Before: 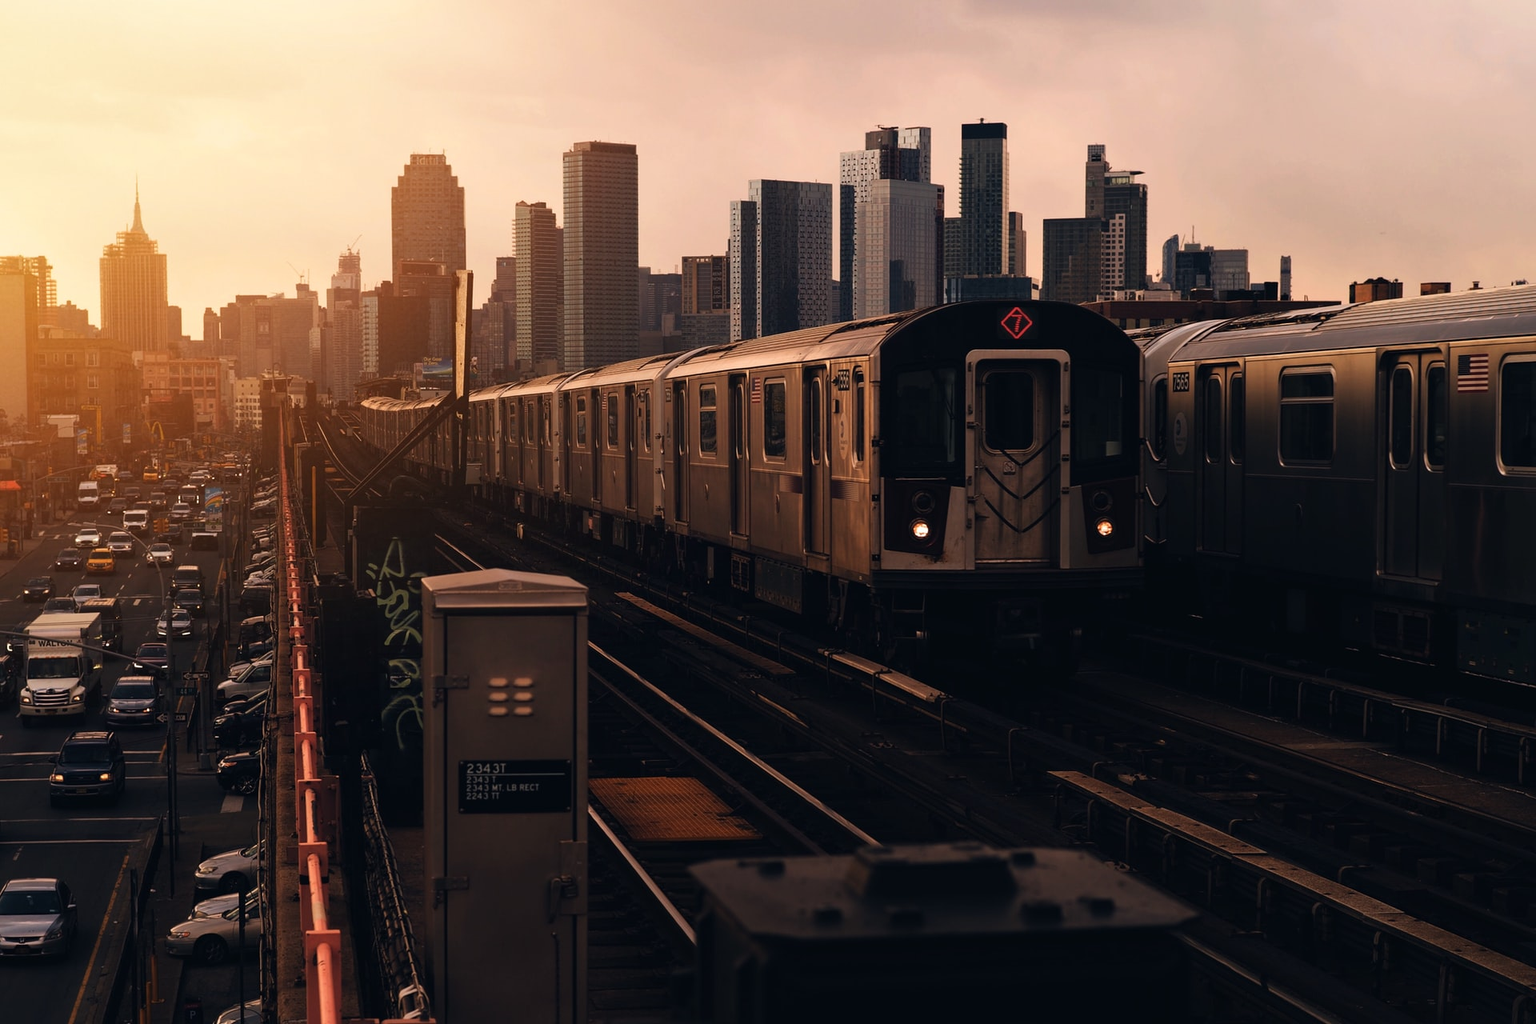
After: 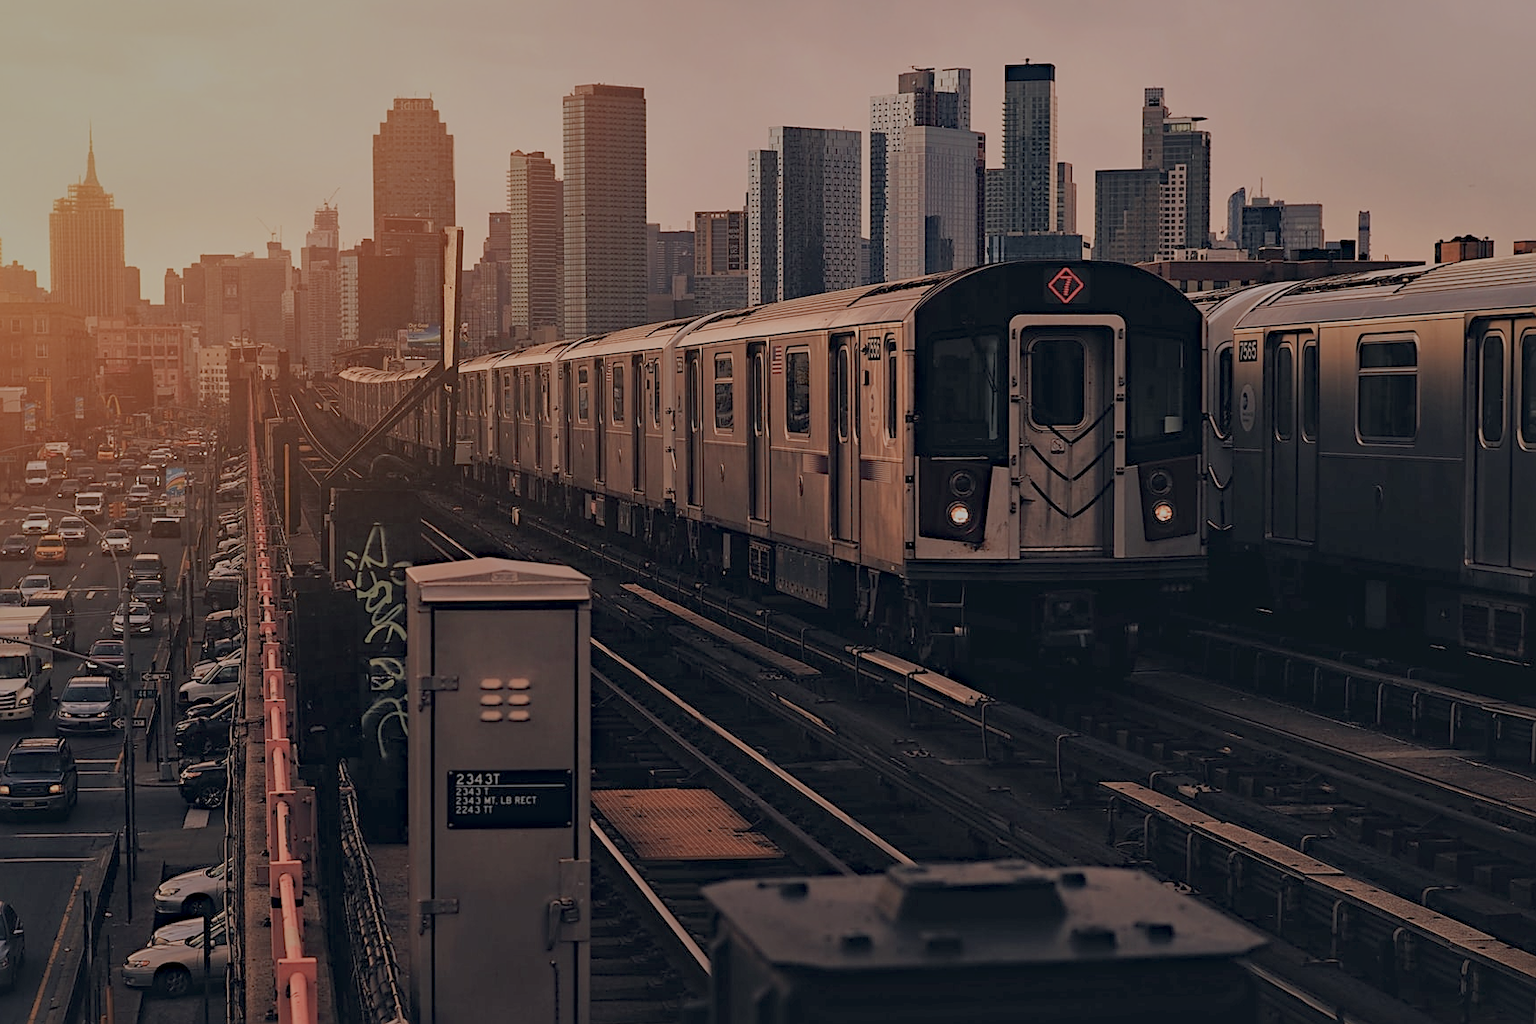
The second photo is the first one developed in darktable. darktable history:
local contrast: mode bilateral grid, contrast 21, coarseness 99, detail 150%, midtone range 0.2
haze removal: adaptive false
filmic rgb: black relative exposure -15.91 EV, white relative exposure 7.99 EV, hardness 4.14, latitude 50.15%, contrast 0.502
crop: left 3.64%, top 6.416%, right 6.106%, bottom 3.336%
sharpen: on, module defaults
